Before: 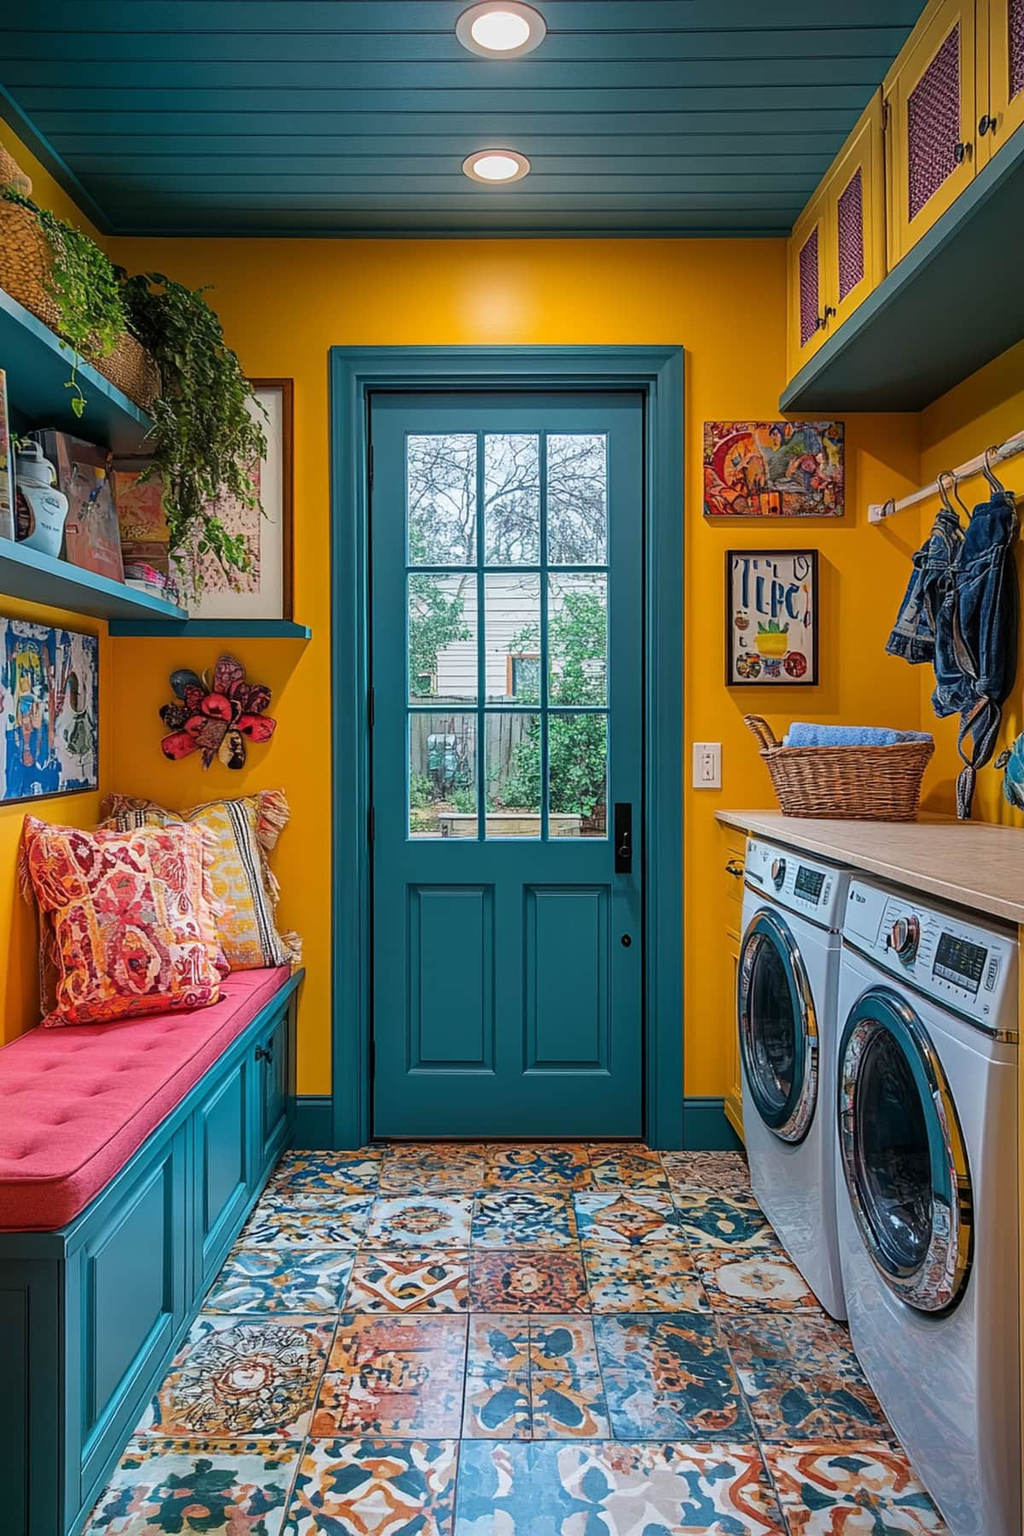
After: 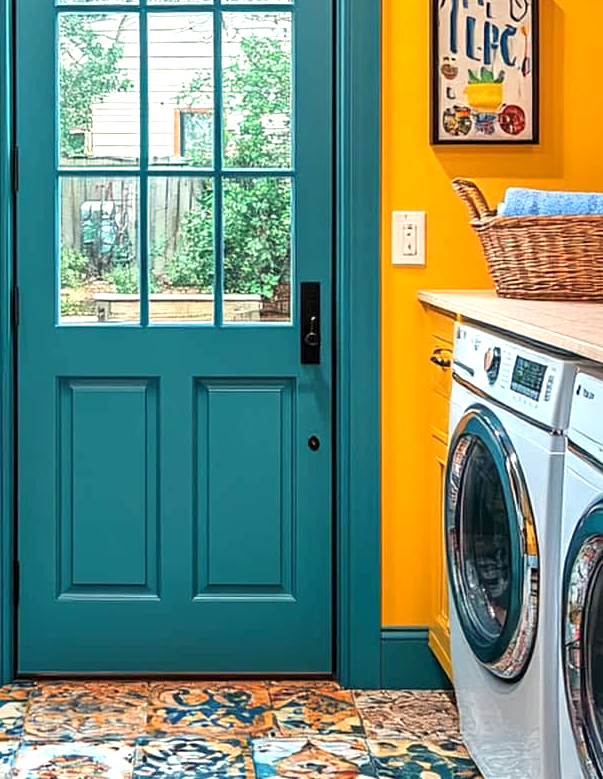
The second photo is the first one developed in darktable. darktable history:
white balance: red 1.045, blue 0.932
exposure: black level correction 0.001, exposure 0.955 EV, compensate exposure bias true, compensate highlight preservation false
crop: left 35.03%, top 36.625%, right 14.663%, bottom 20.057%
